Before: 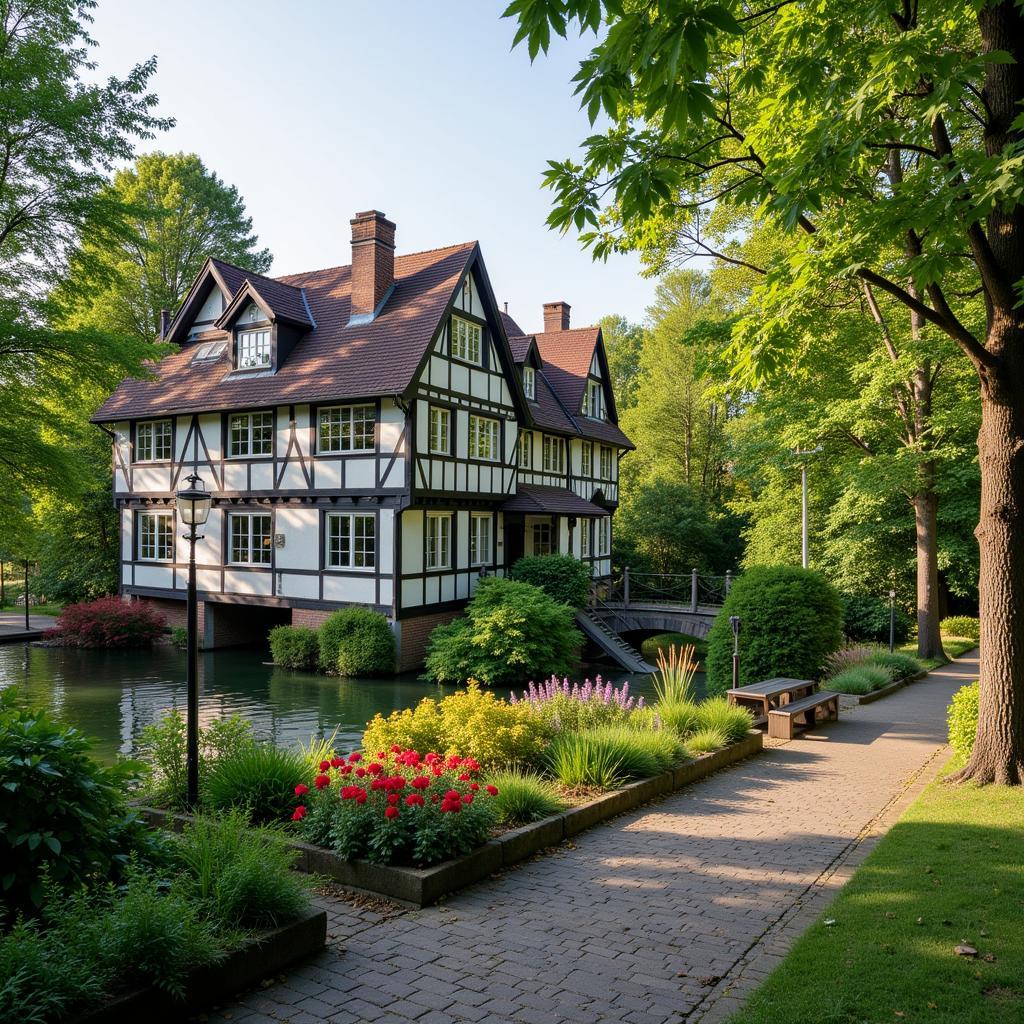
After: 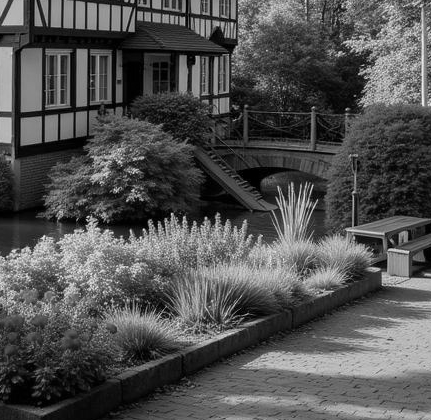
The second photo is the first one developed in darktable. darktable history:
white balance: red 1.004, blue 1.096
crop: left 37.221%, top 45.169%, right 20.63%, bottom 13.777%
monochrome: a -92.57, b 58.91
